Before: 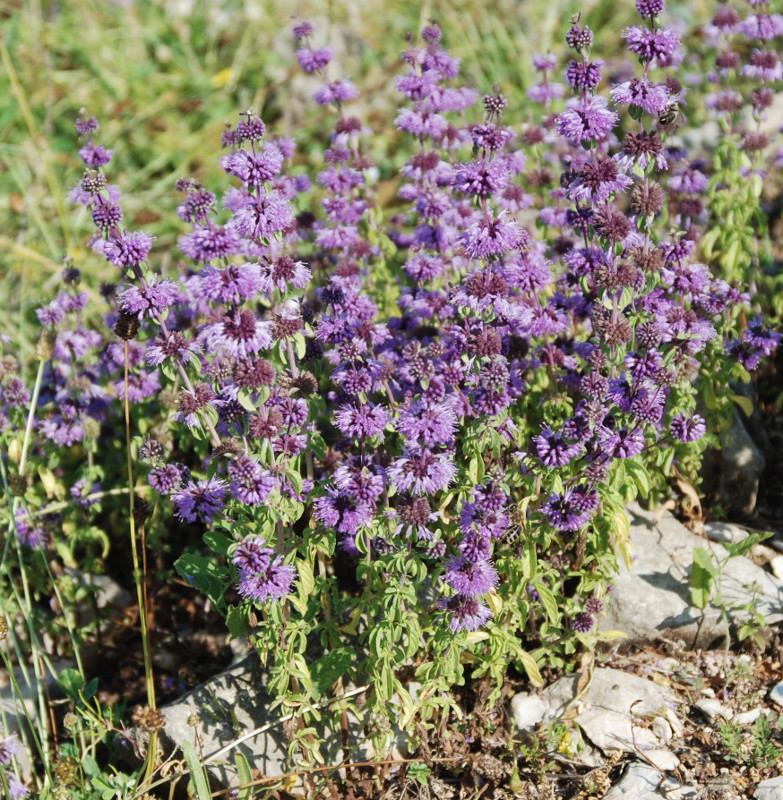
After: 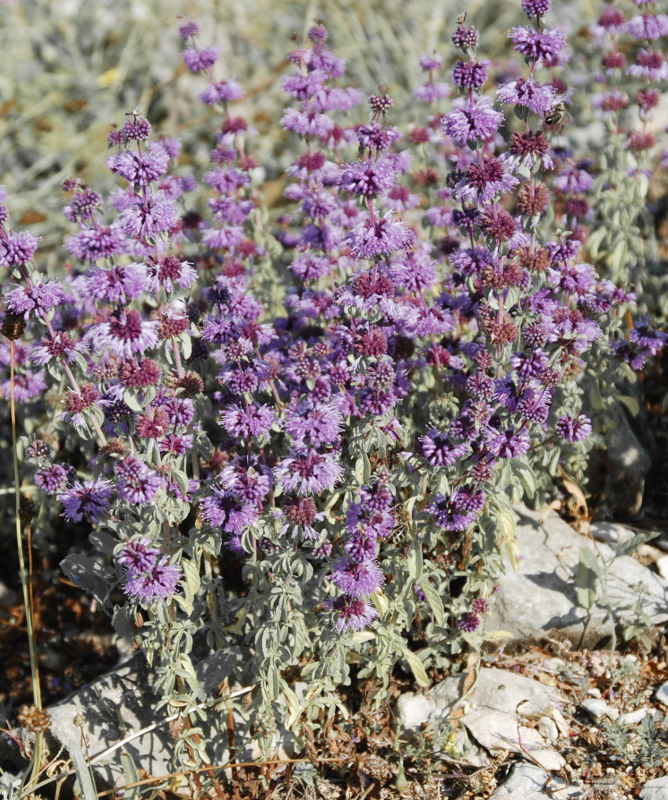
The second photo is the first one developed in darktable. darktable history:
crop and rotate: left 14.584%
color zones: curves: ch1 [(0, 0.679) (0.143, 0.647) (0.286, 0.261) (0.378, -0.011) (0.571, 0.396) (0.714, 0.399) (0.857, 0.406) (1, 0.679)]
